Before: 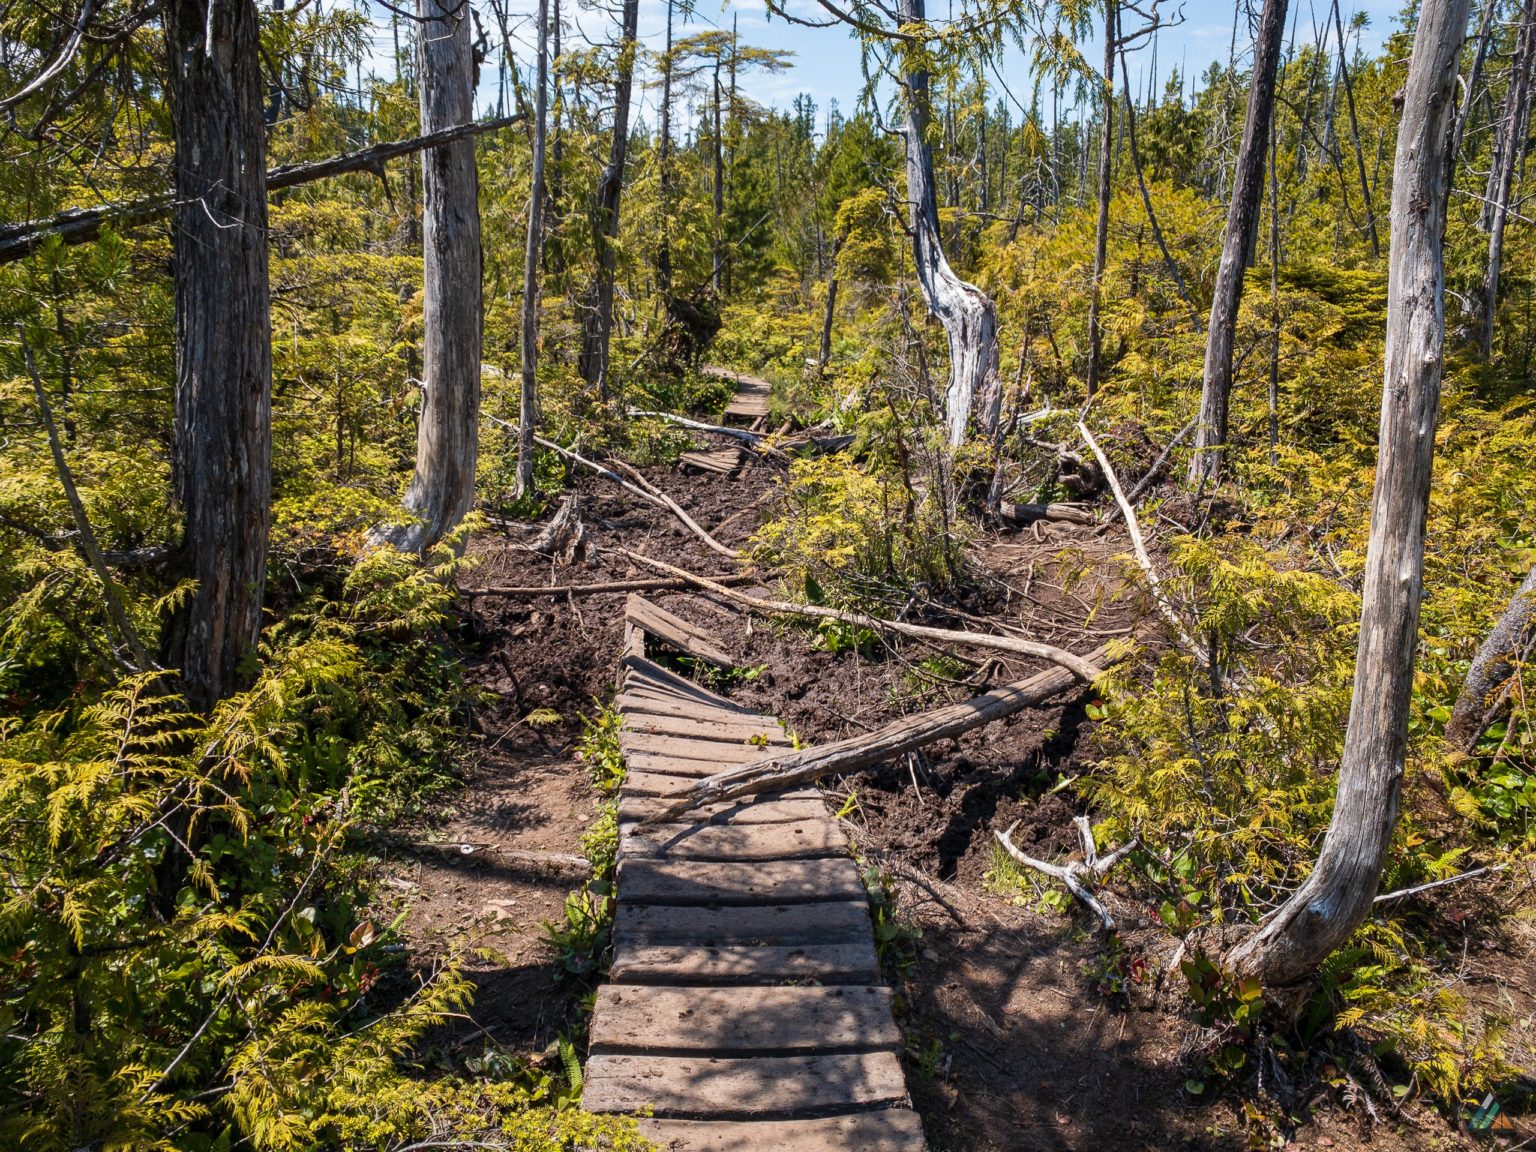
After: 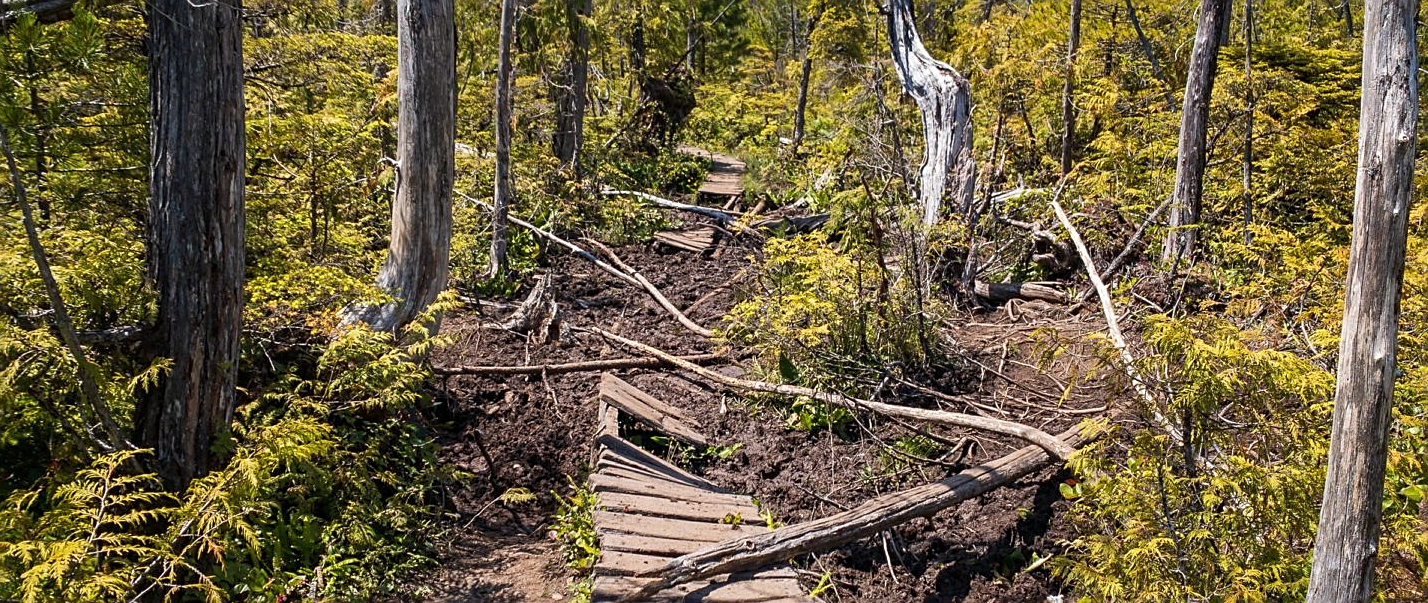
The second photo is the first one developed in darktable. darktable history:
sharpen: on, module defaults
rotate and perspective: crop left 0, crop top 0
crop: left 1.744%, top 19.225%, right 5.069%, bottom 28.357%
